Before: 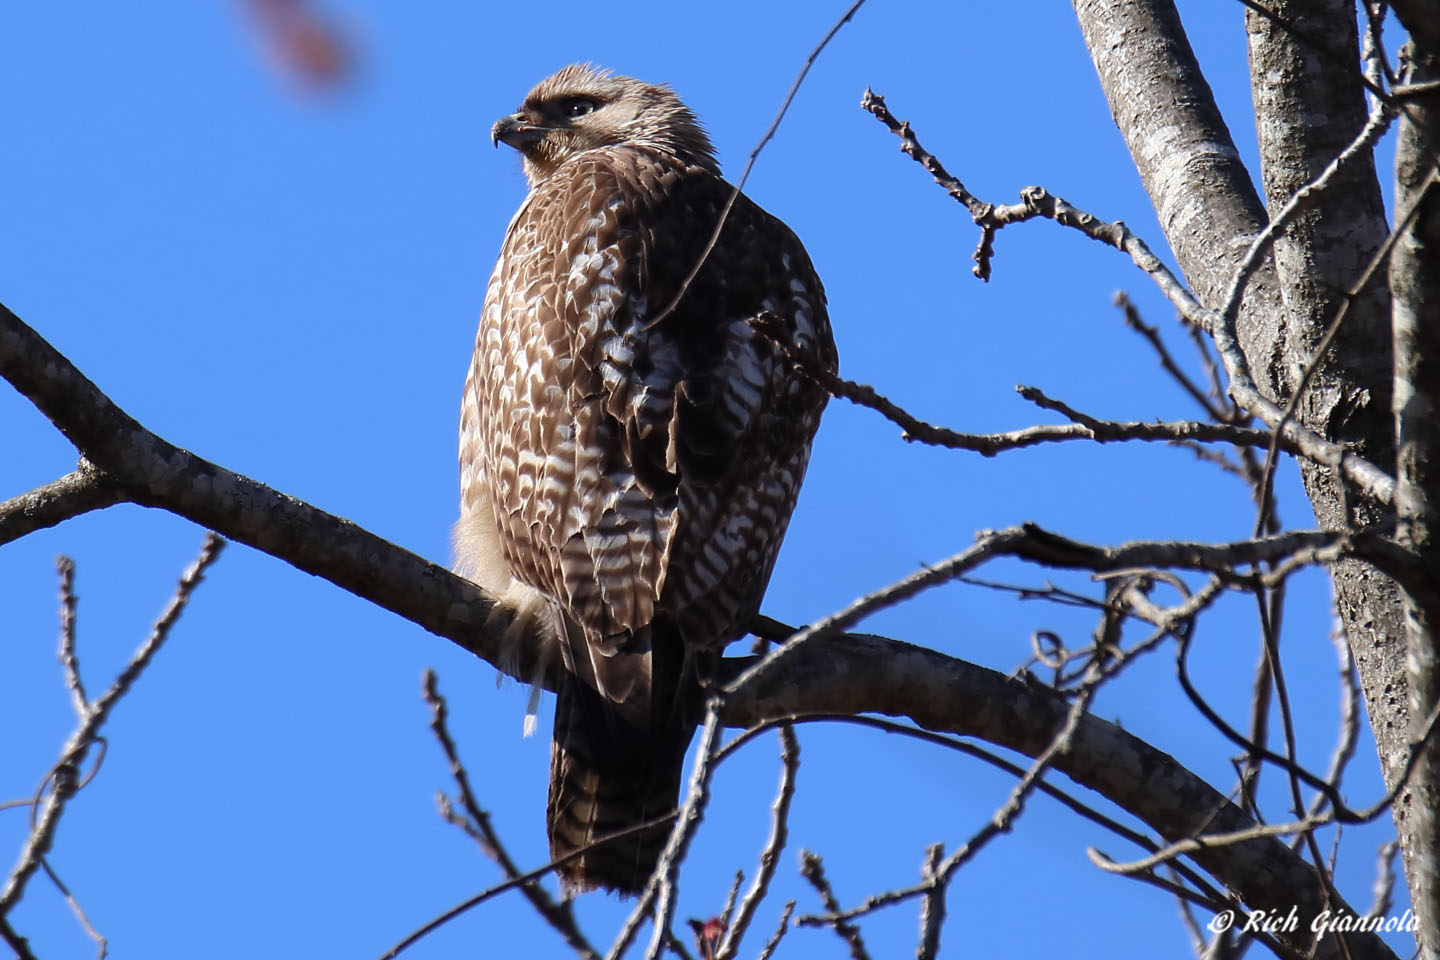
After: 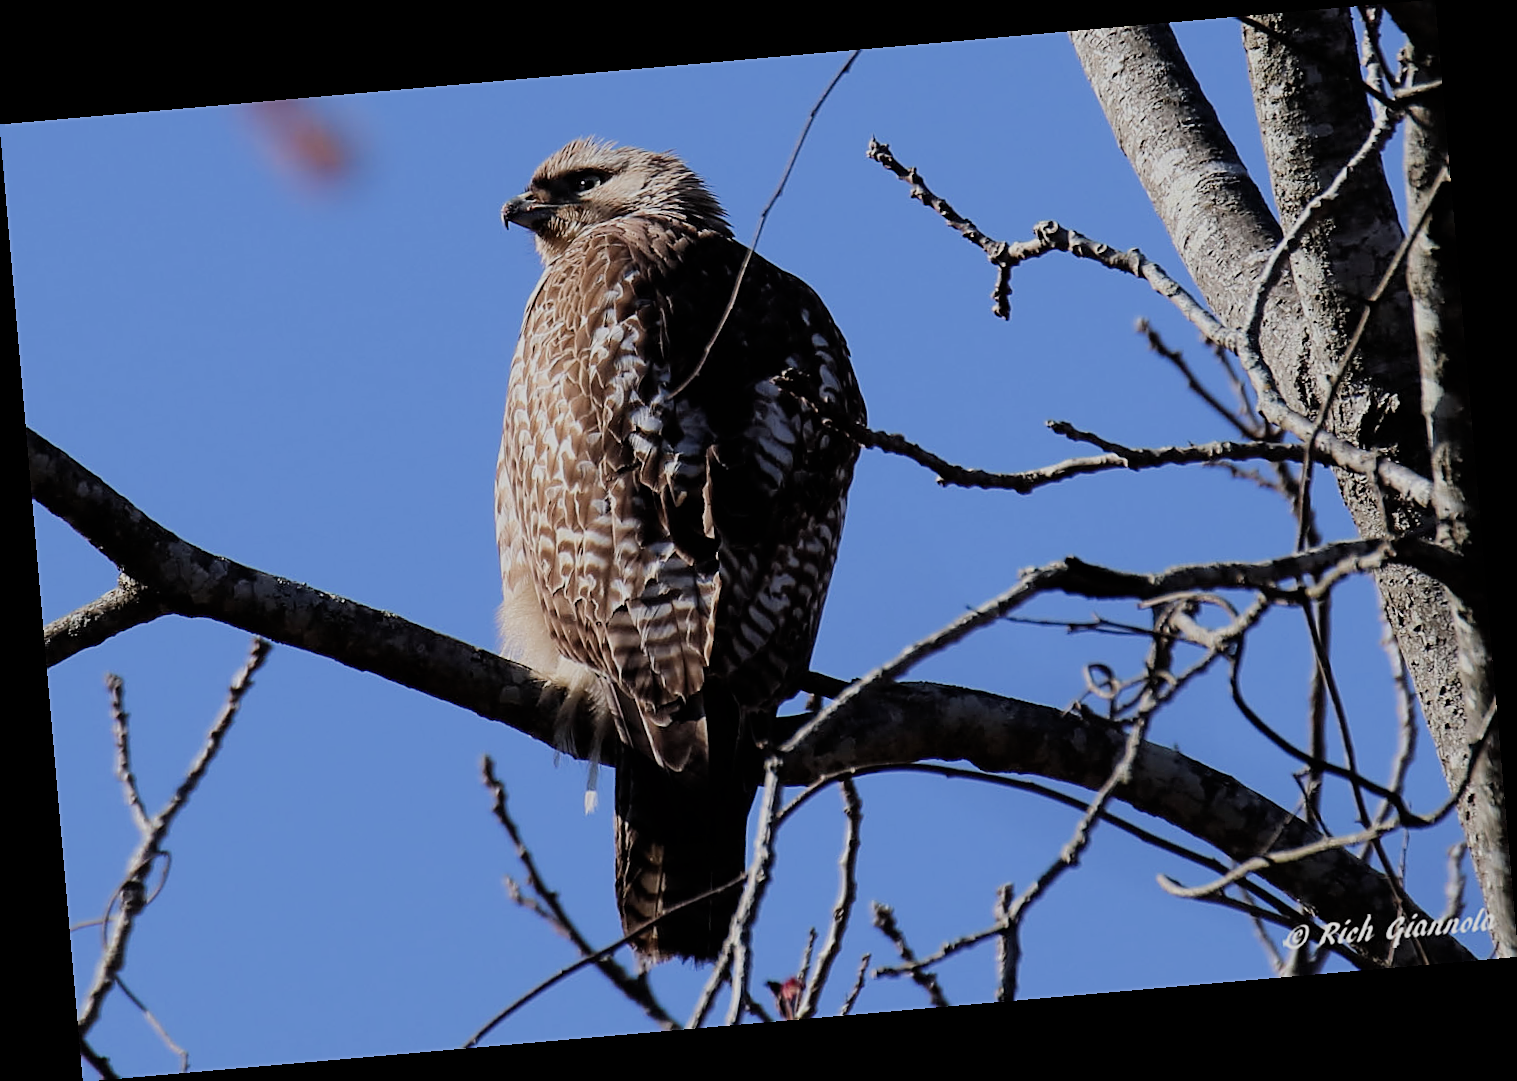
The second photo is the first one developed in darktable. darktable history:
sharpen: on, module defaults
rotate and perspective: rotation -4.98°, automatic cropping off
filmic rgb: black relative exposure -6.82 EV, white relative exposure 5.89 EV, hardness 2.71
